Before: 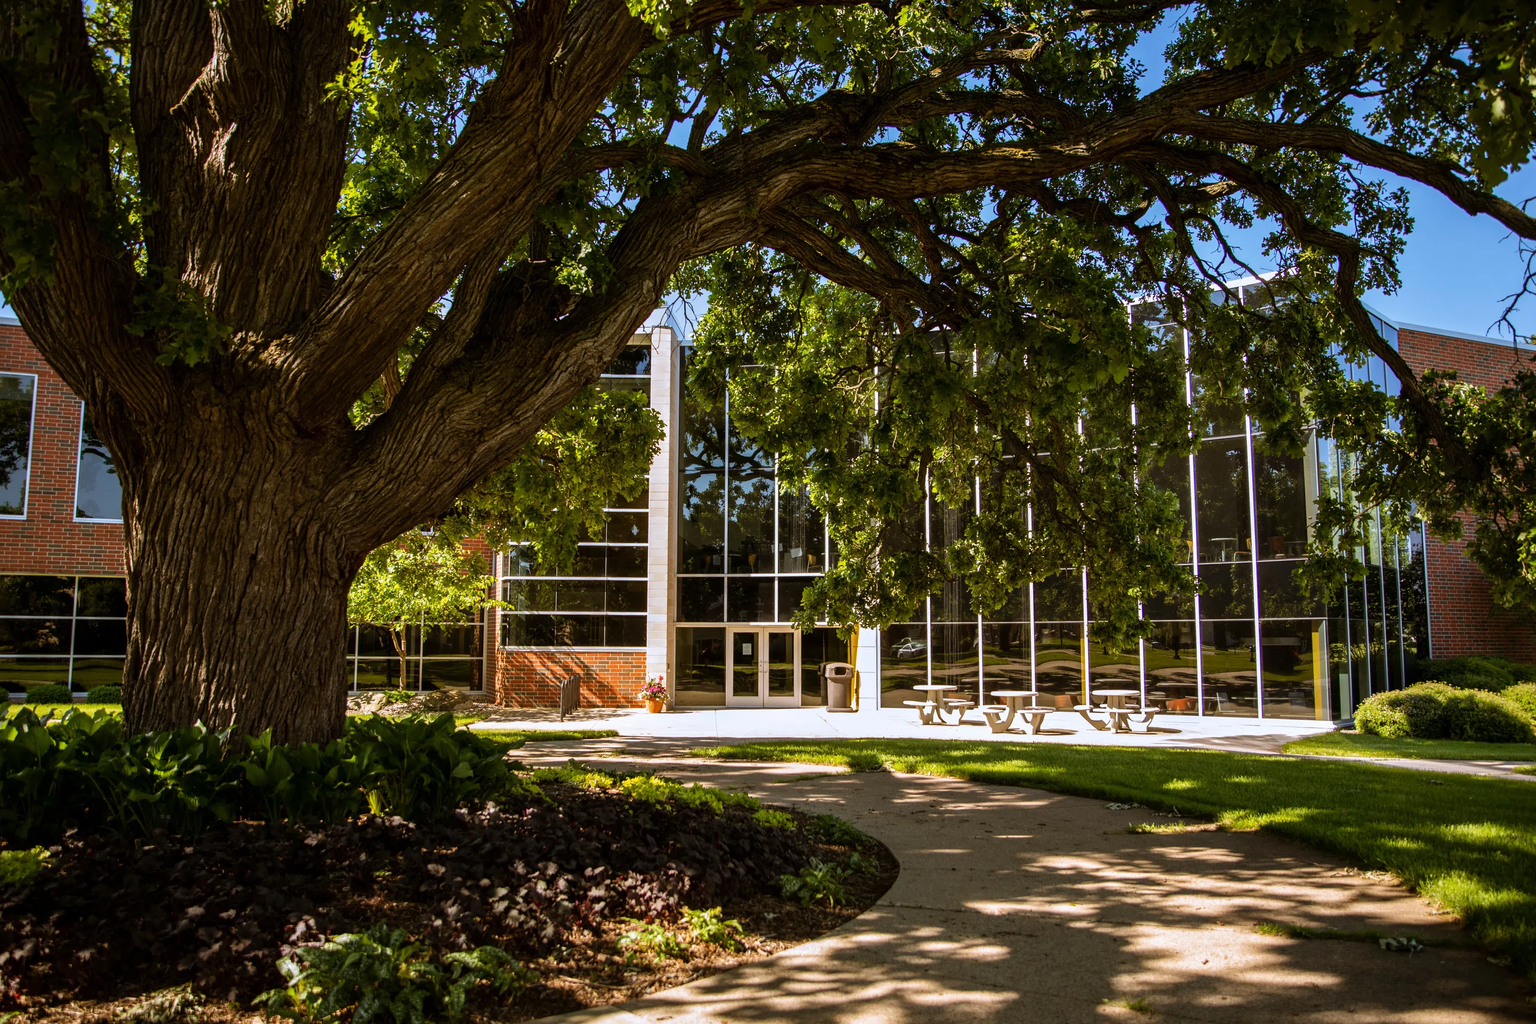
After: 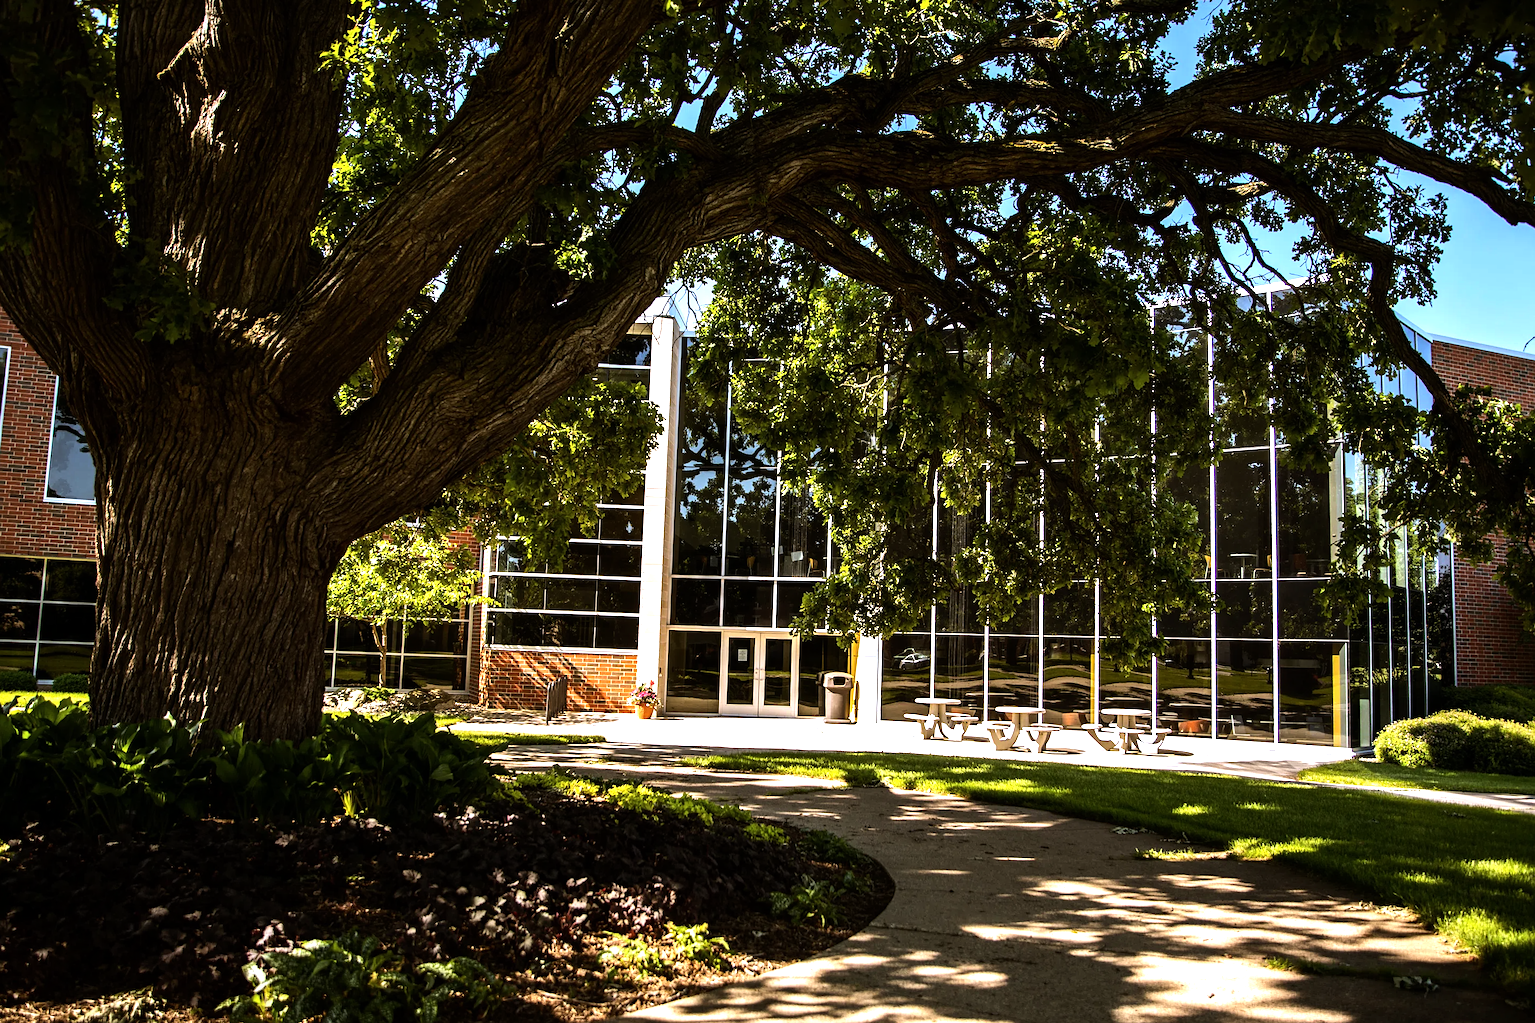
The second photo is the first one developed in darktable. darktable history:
sharpen: amount 0.2
crop and rotate: angle -1.69°
tone equalizer: -8 EV -1.08 EV, -7 EV -1.01 EV, -6 EV -0.867 EV, -5 EV -0.578 EV, -3 EV 0.578 EV, -2 EV 0.867 EV, -1 EV 1.01 EV, +0 EV 1.08 EV, edges refinement/feathering 500, mask exposure compensation -1.57 EV, preserve details no
color balance: input saturation 99%
